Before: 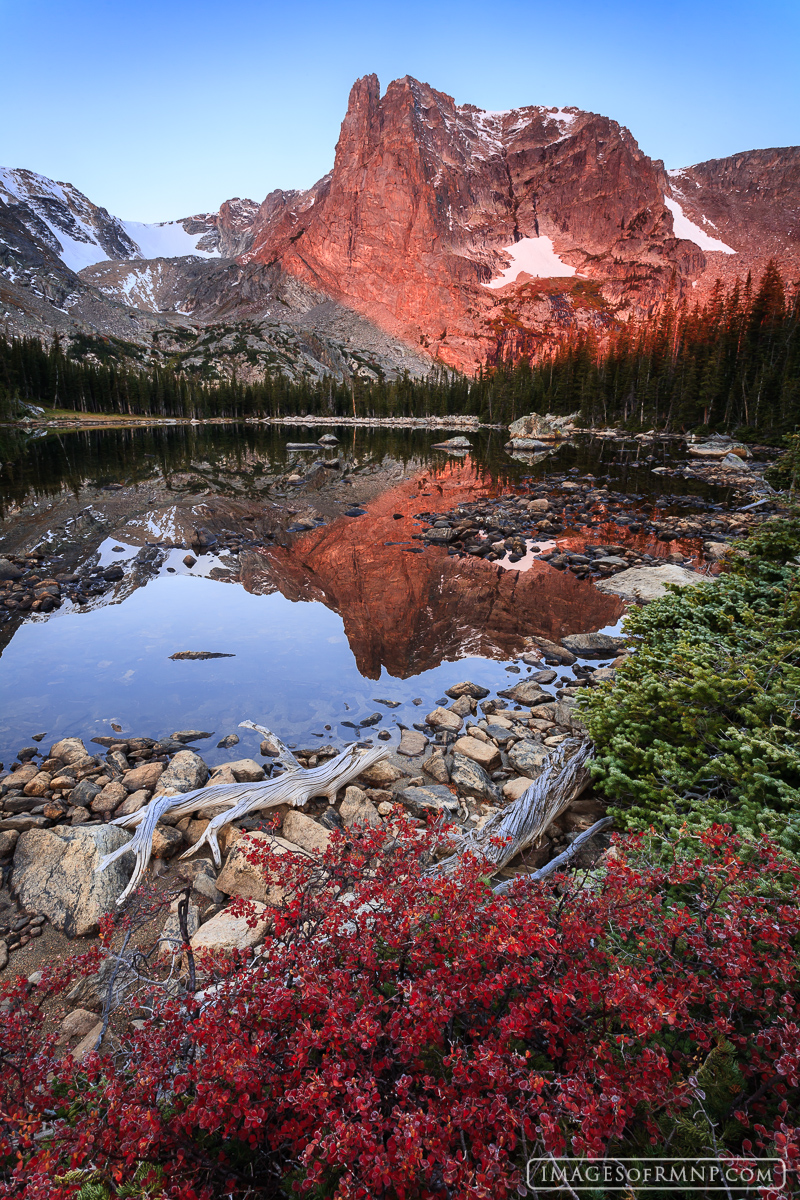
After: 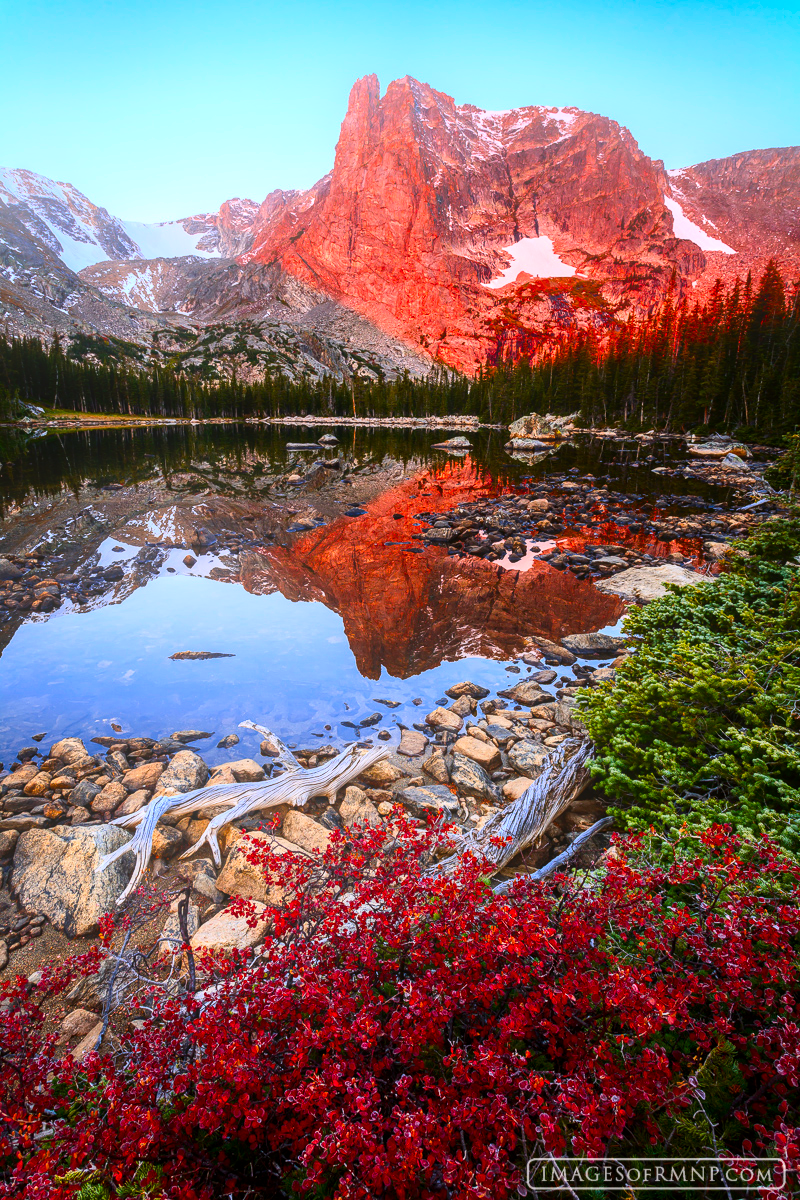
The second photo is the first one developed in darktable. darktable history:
contrast brightness saturation: contrast 0.18, saturation 0.3
local contrast: on, module defaults
bloom: on, module defaults
color correction: highlights a* 3.12, highlights b* -1.55, shadows a* -0.101, shadows b* 2.52, saturation 0.98
color balance rgb: perceptual saturation grading › global saturation 30%, global vibrance 20%
